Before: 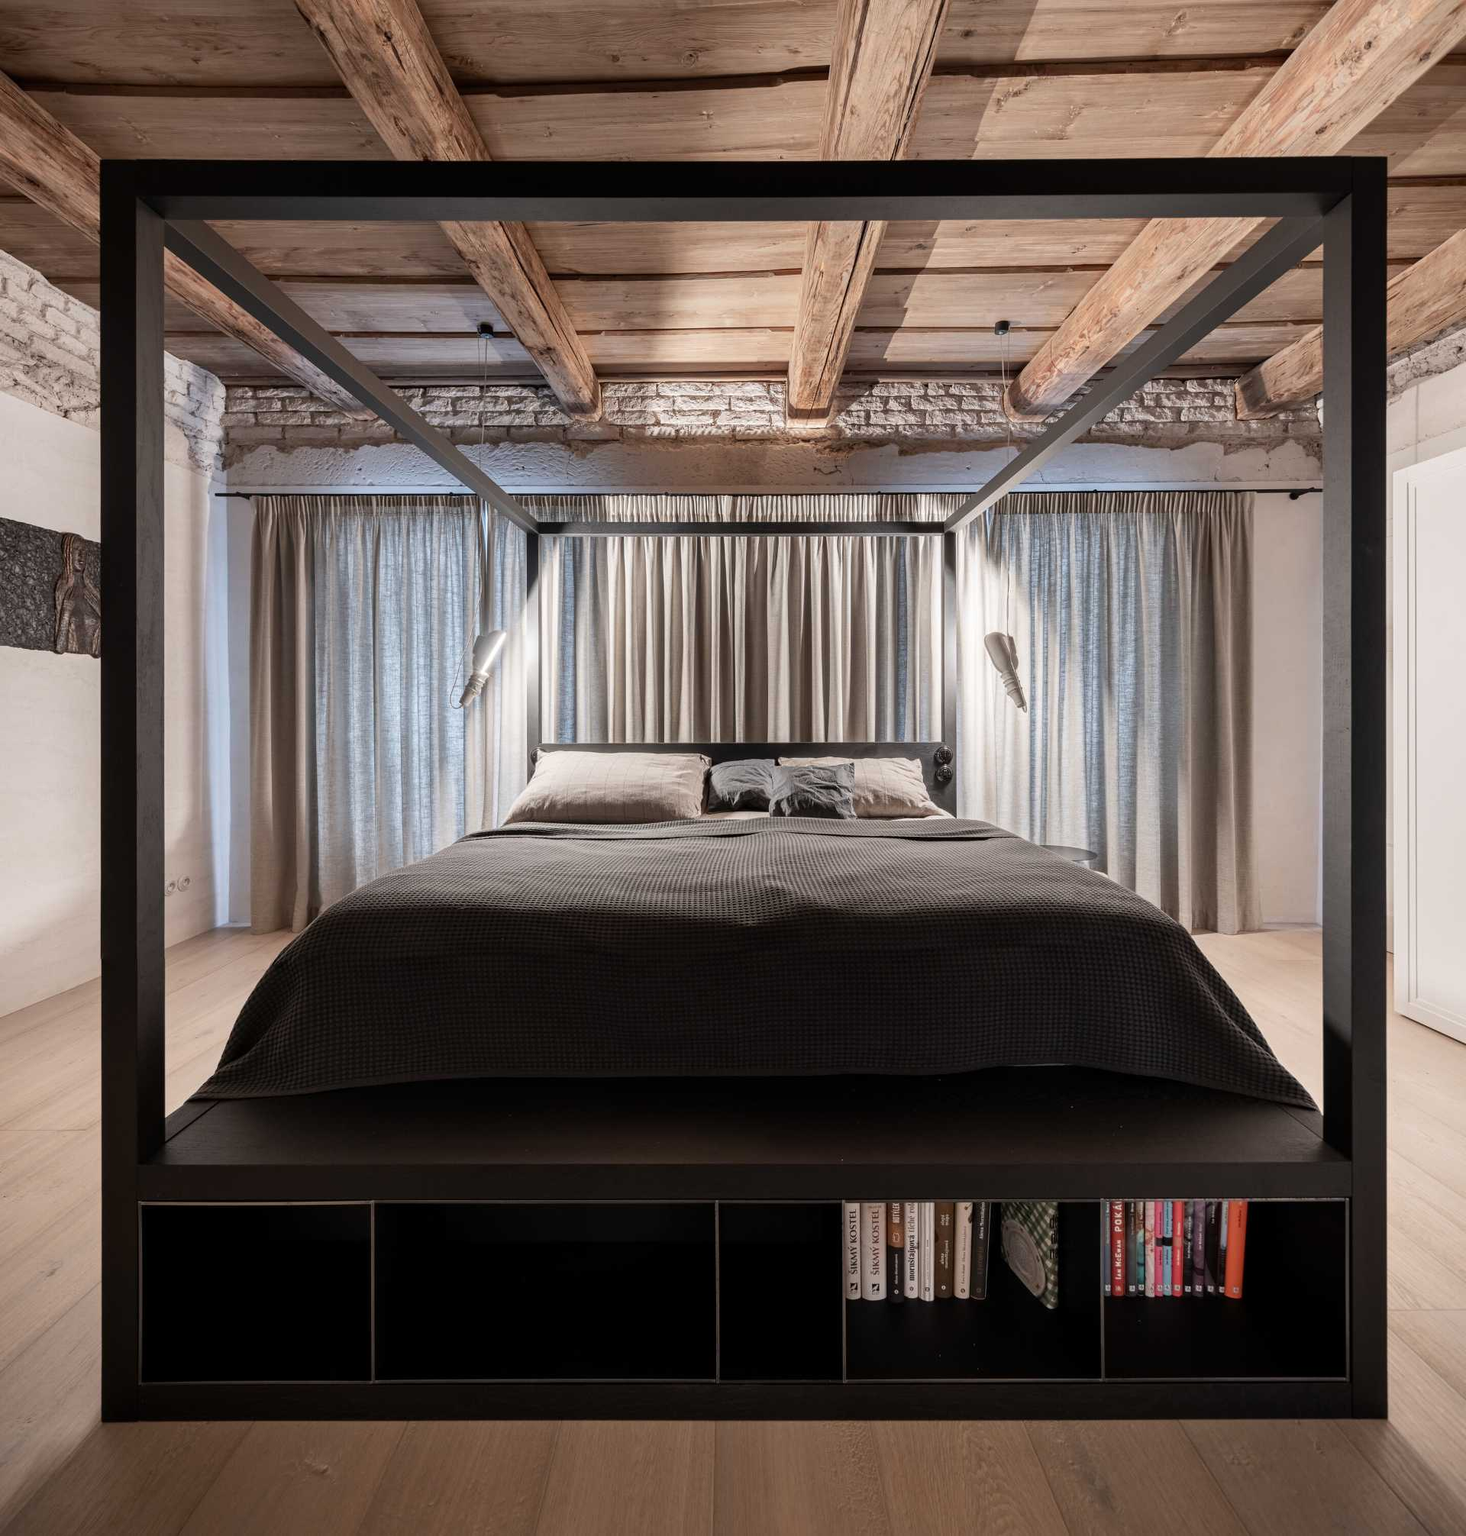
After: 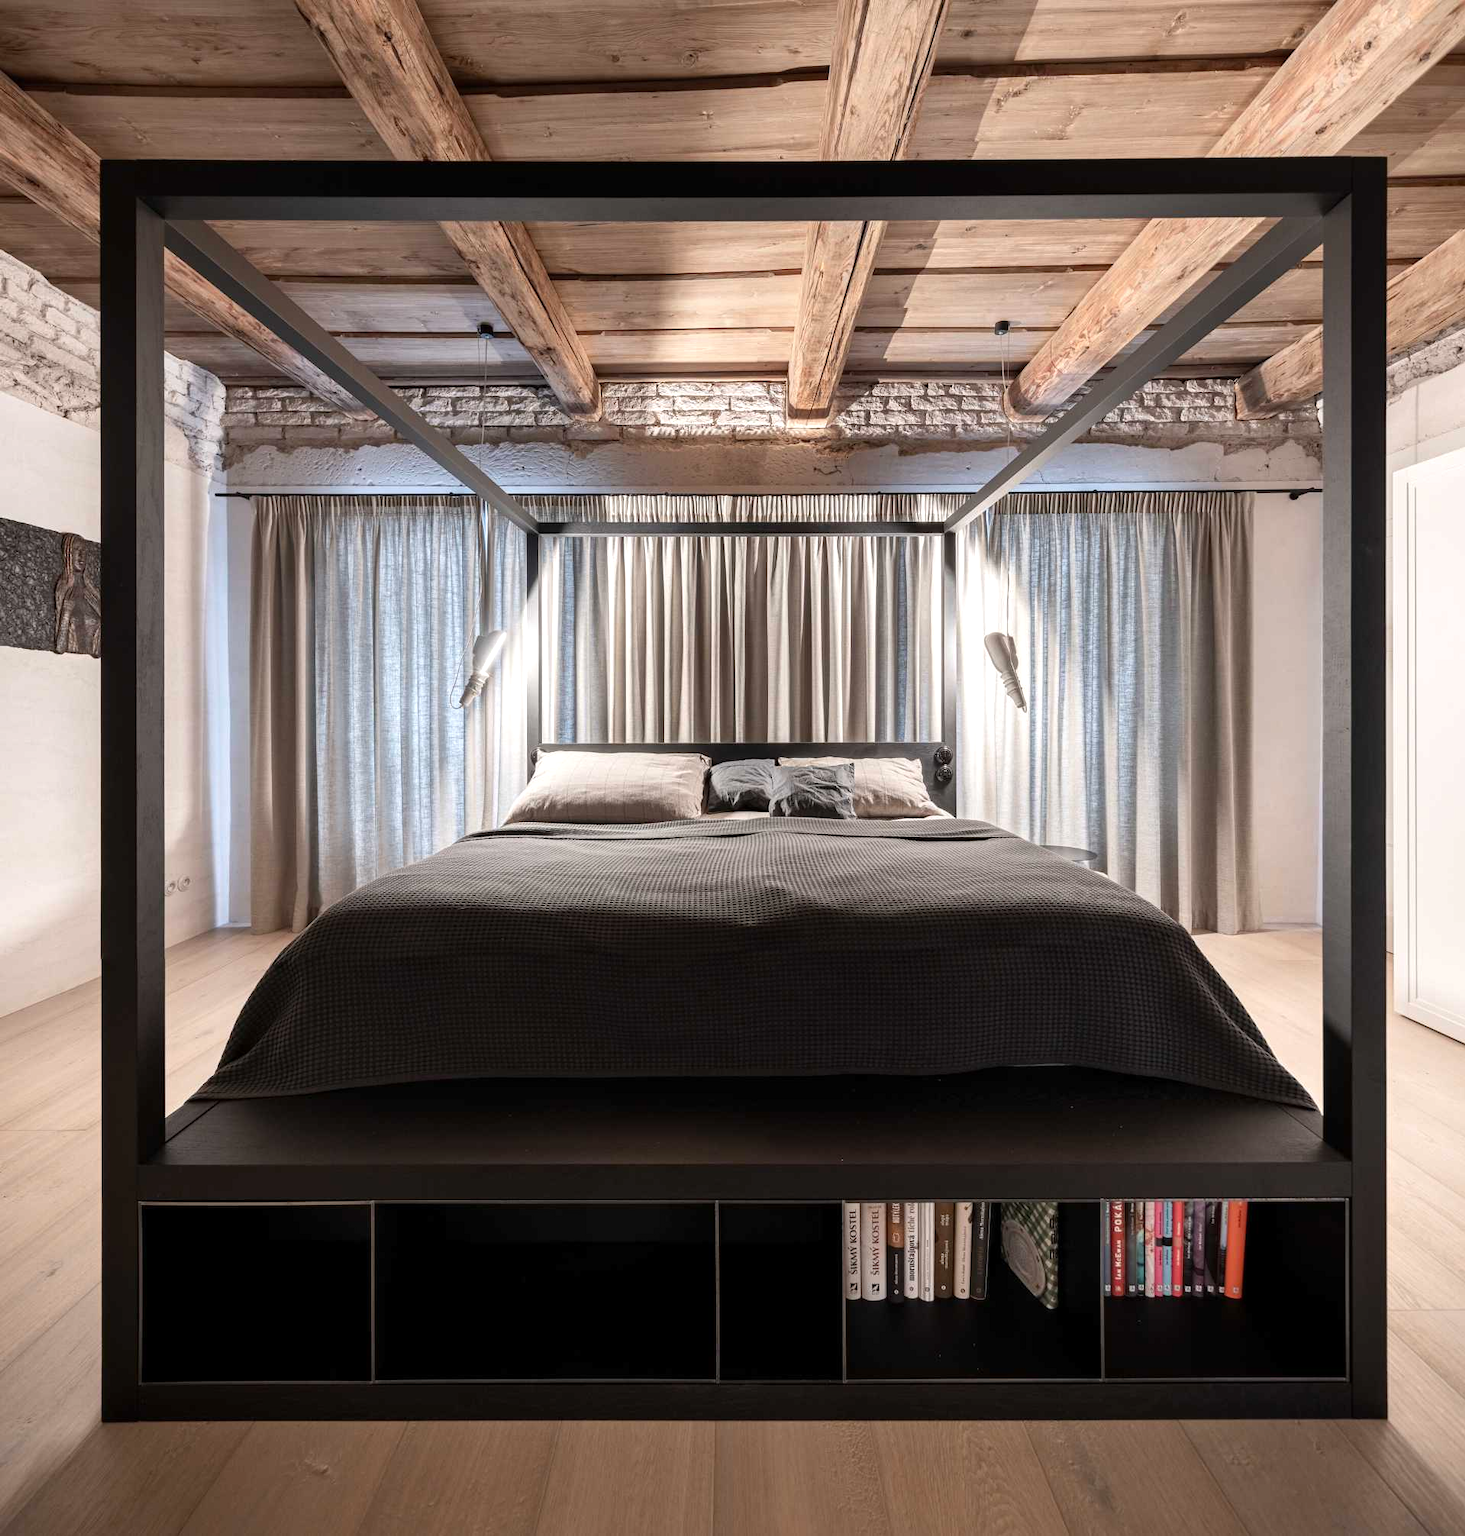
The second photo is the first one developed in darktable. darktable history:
exposure: exposure 0.375 EV, compensate highlight preservation false
rgb levels: preserve colors max RGB
tone equalizer: on, module defaults
